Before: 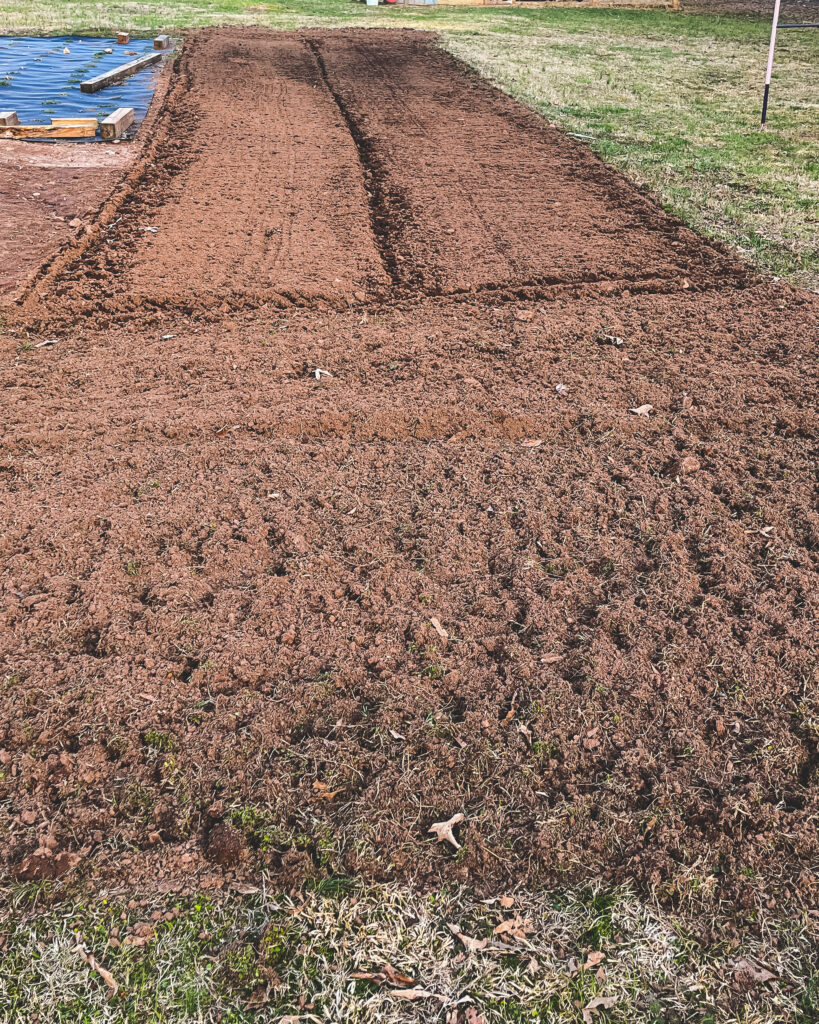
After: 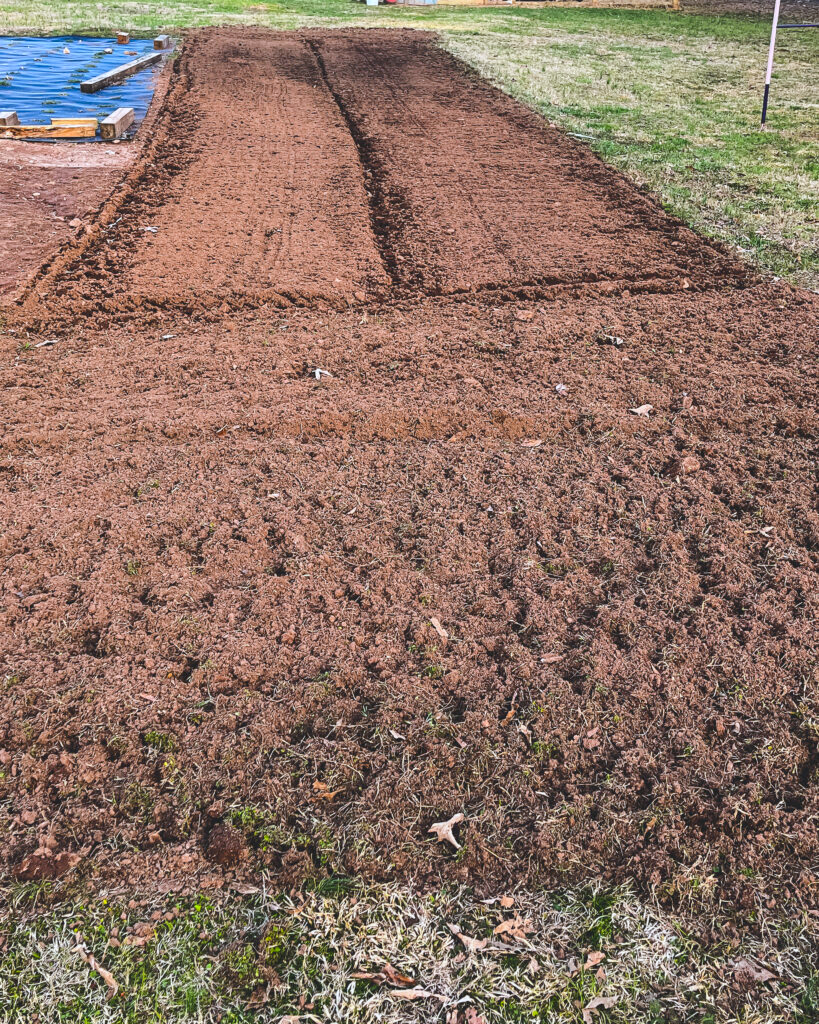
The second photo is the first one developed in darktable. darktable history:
white balance: red 0.974, blue 1.044
contrast brightness saturation: contrast 0.08, saturation 0.2
